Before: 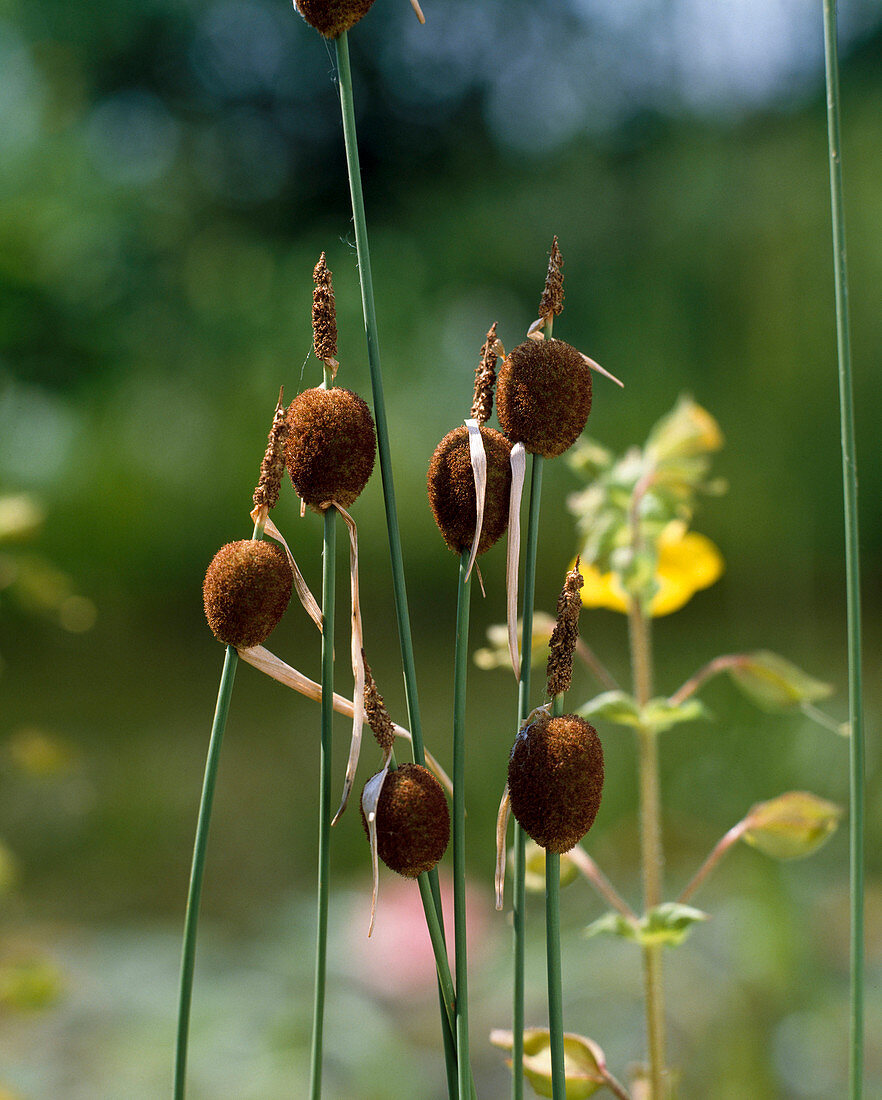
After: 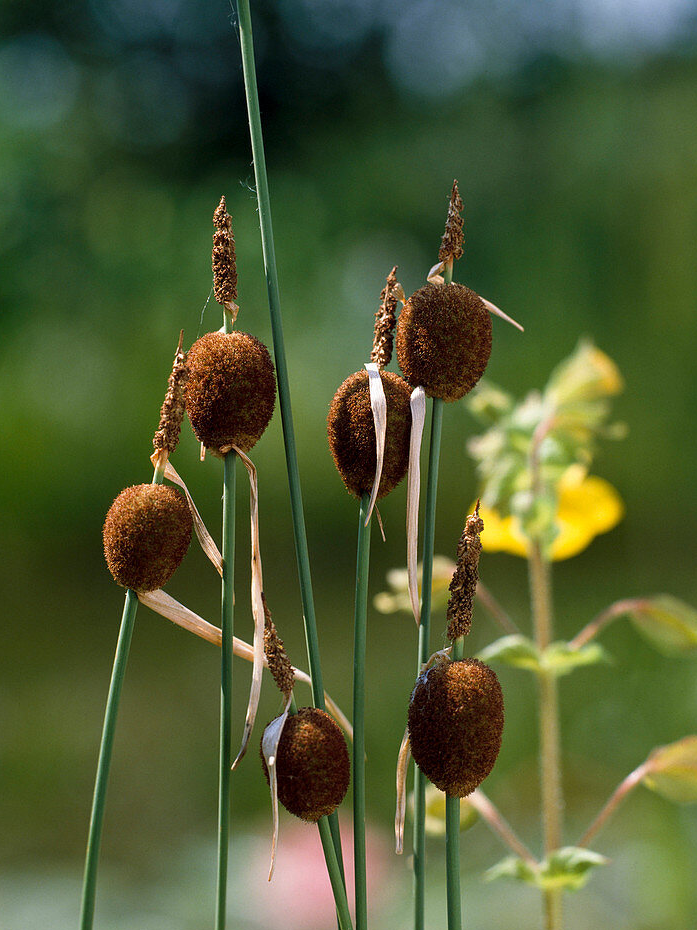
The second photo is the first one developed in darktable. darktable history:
crop: left 11.347%, top 5.119%, right 9.591%, bottom 10.258%
